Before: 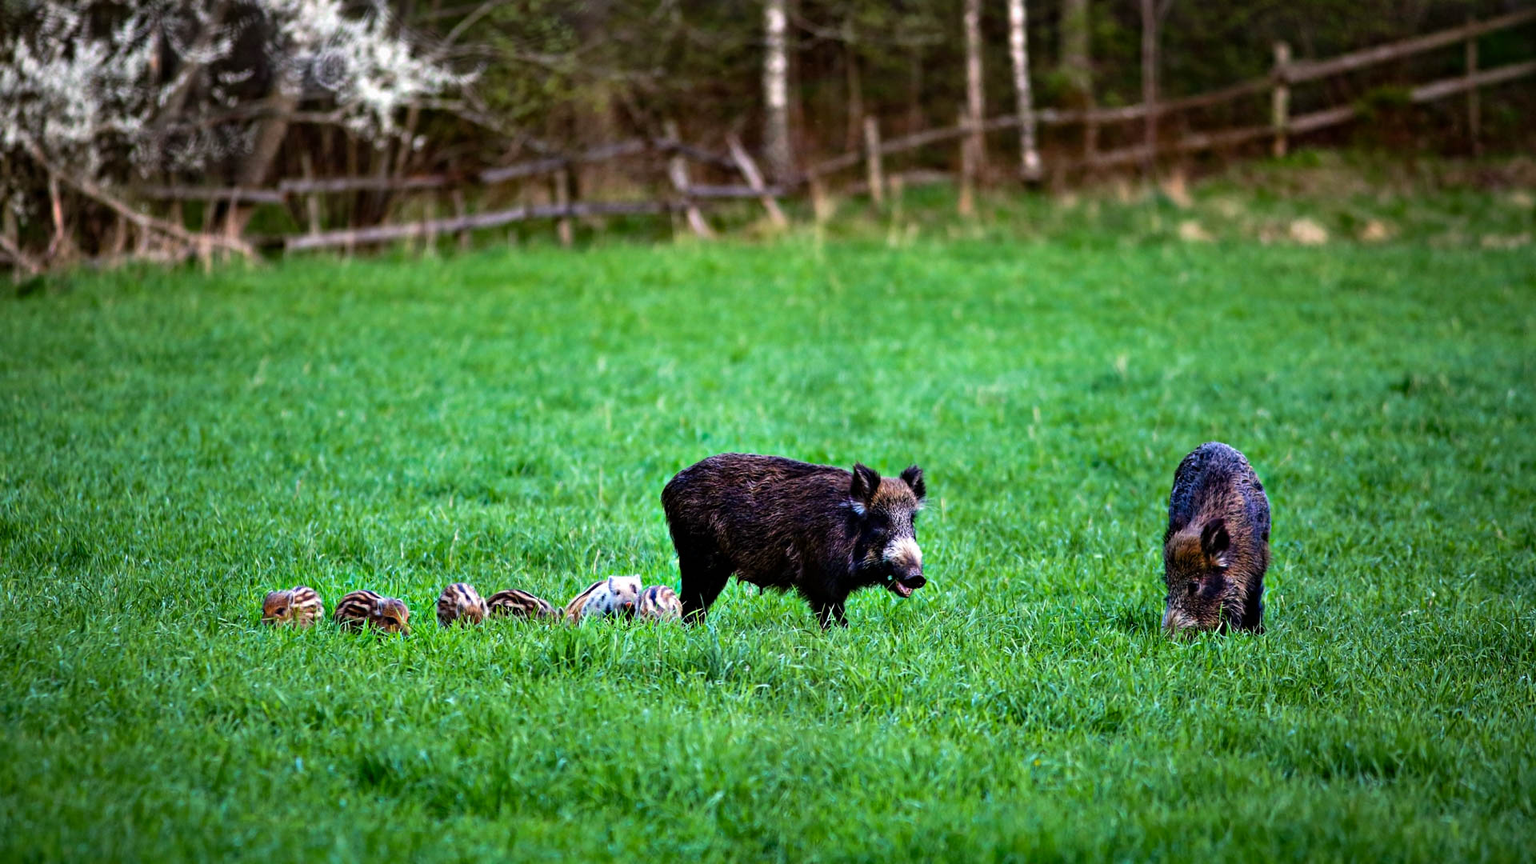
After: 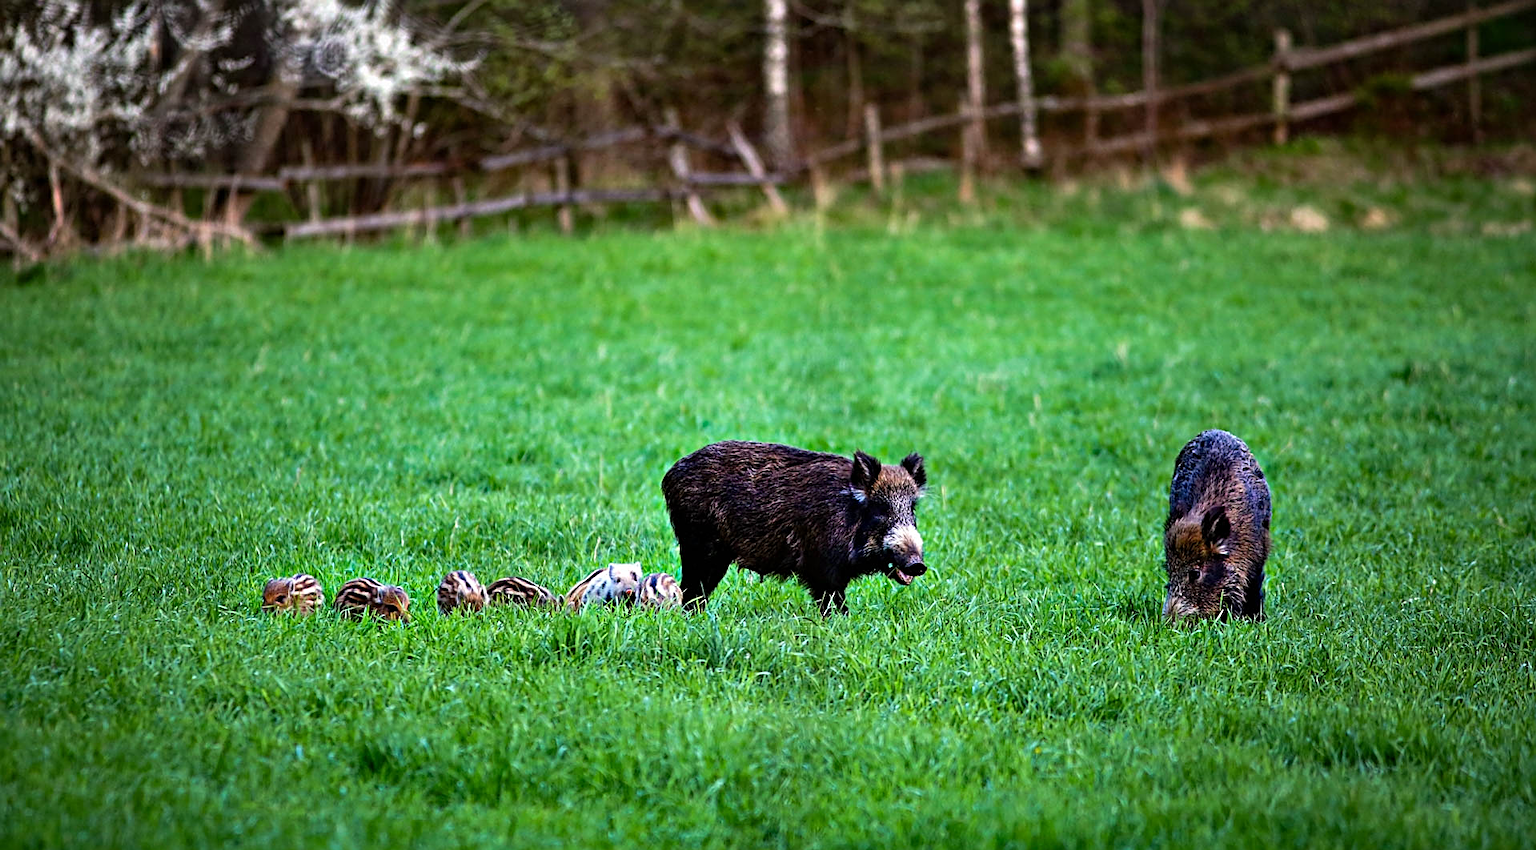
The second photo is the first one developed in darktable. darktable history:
sharpen: on, module defaults
crop: top 1.492%, right 0.041%
